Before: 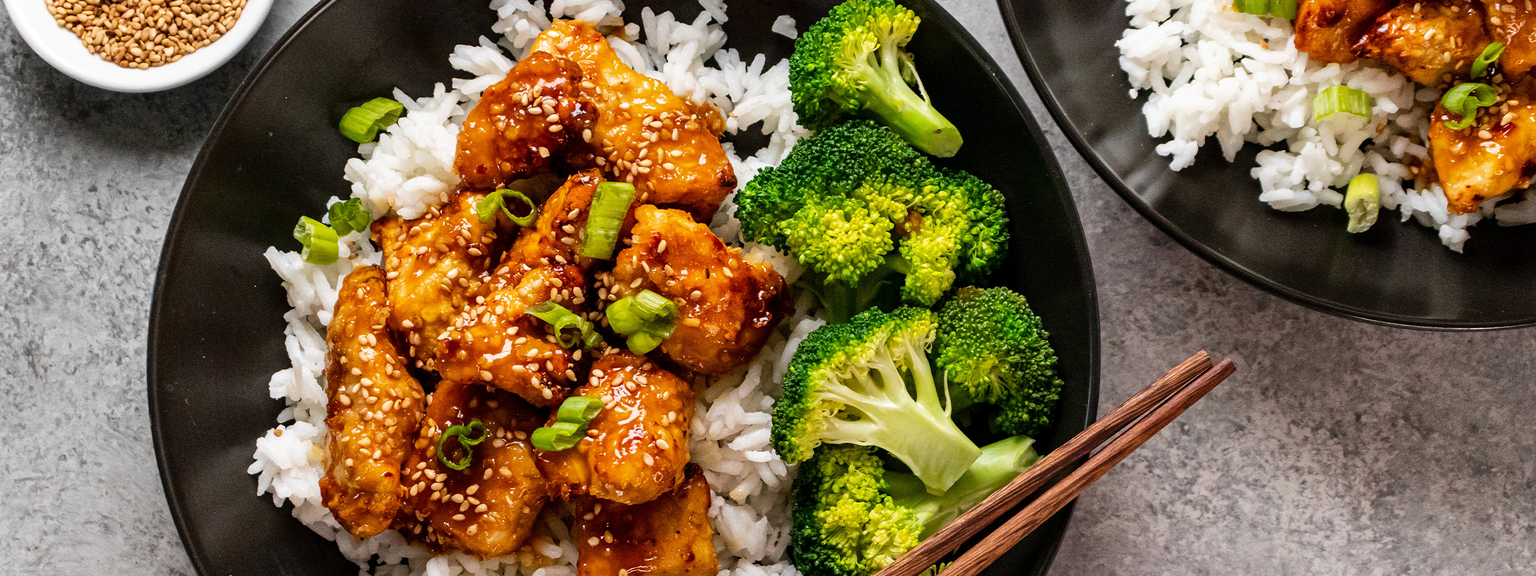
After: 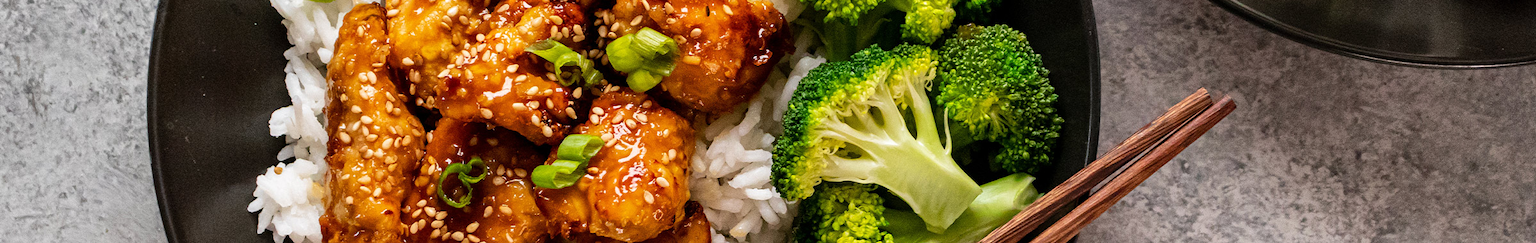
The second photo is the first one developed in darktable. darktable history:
crop: top 45.64%, bottom 12.121%
